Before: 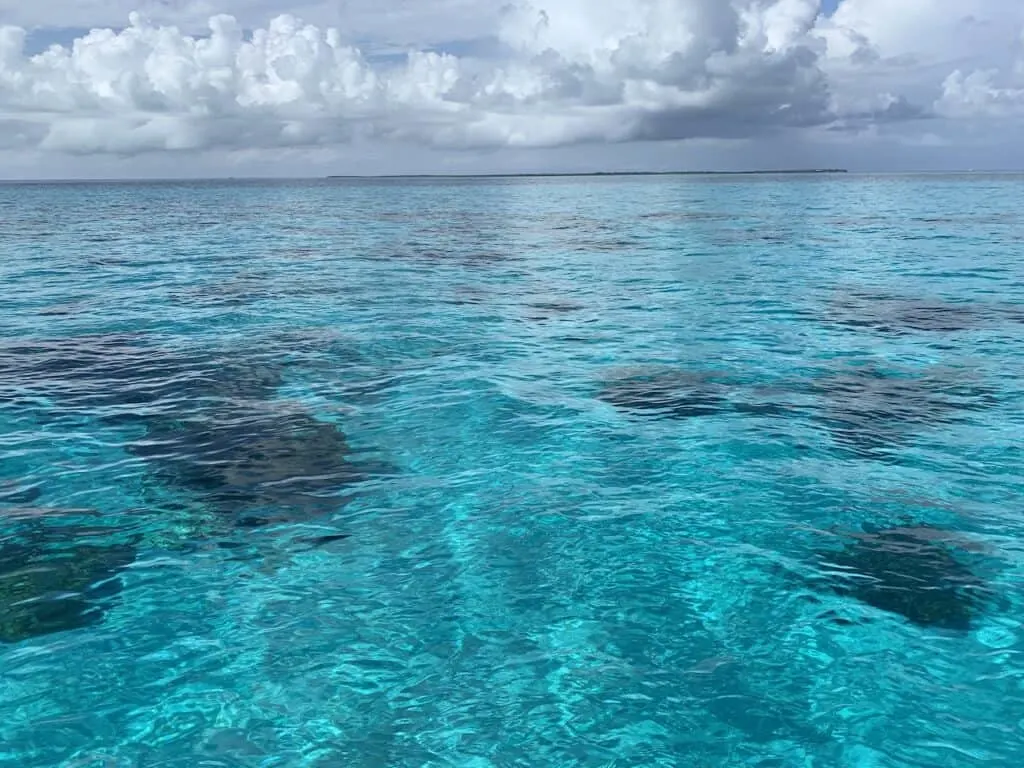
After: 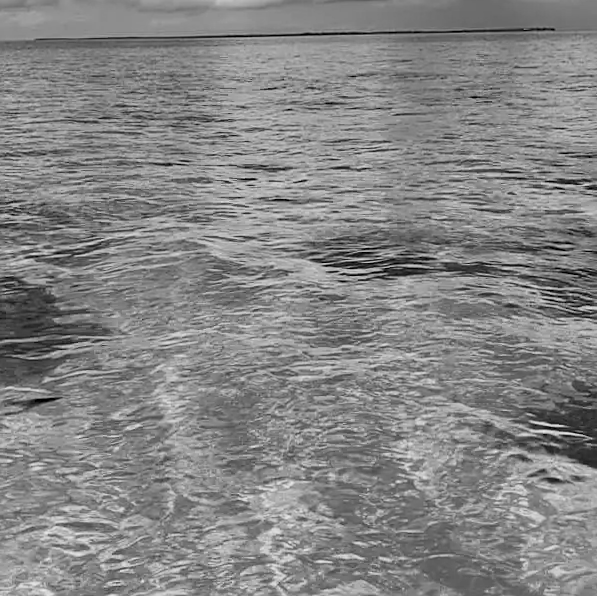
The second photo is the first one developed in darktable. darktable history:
exposure: exposure -0.04 EV, compensate highlight preservation false
contrast brightness saturation: contrast 0.2, brightness 0.16, saturation 0.22
monochrome: a 32, b 64, size 2.3
graduated density: hue 238.83°, saturation 50%
crop and rotate: left 28.256%, top 17.734%, right 12.656%, bottom 3.573%
sharpen: on, module defaults
haze removal: strength 0.29, distance 0.25, compatibility mode true, adaptive false
rotate and perspective: rotation -0.45°, automatic cropping original format, crop left 0.008, crop right 0.992, crop top 0.012, crop bottom 0.988
